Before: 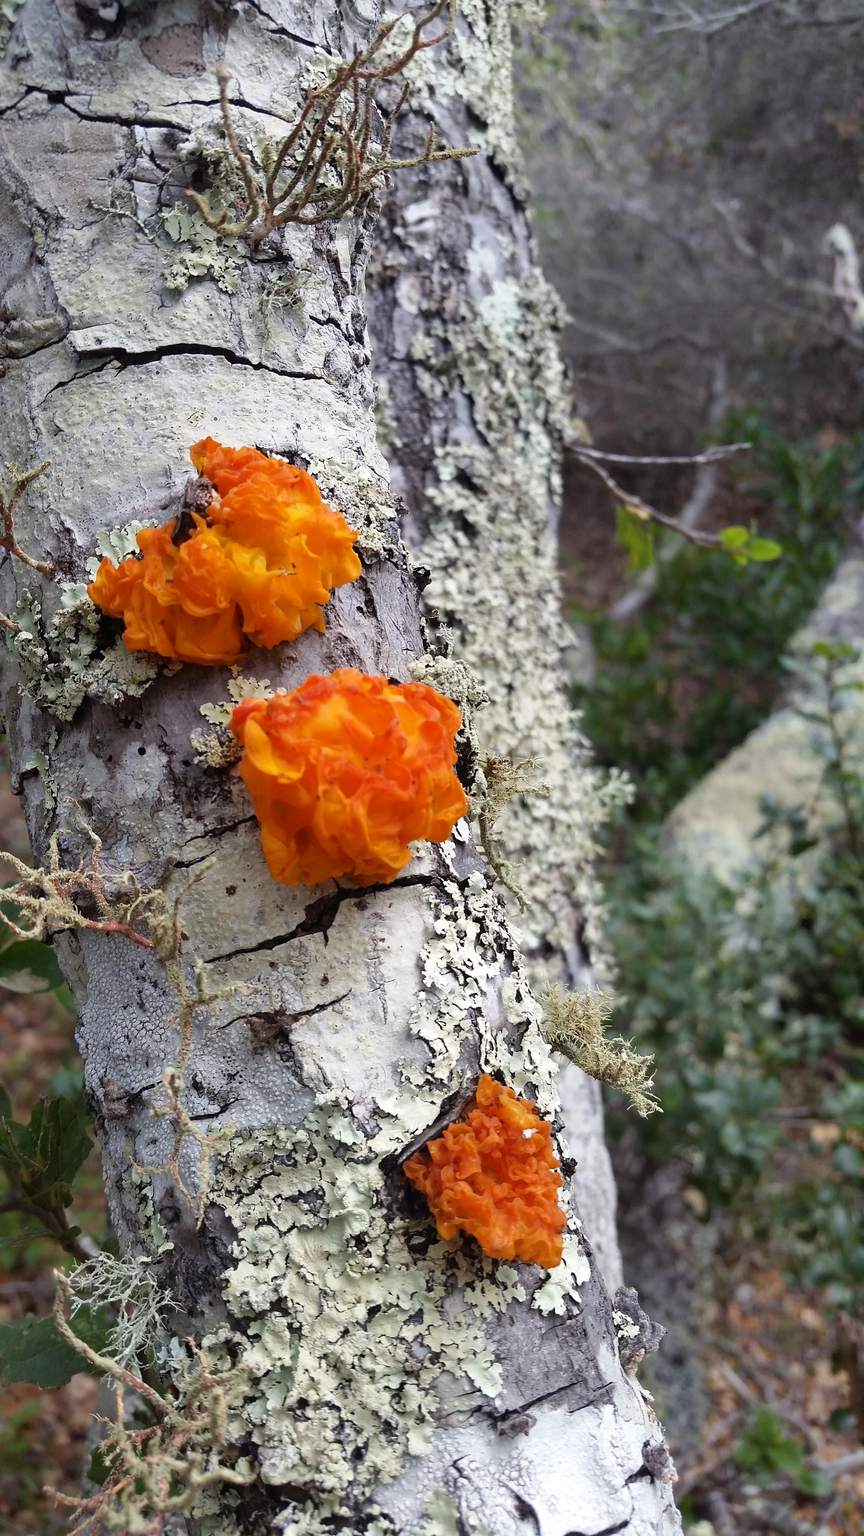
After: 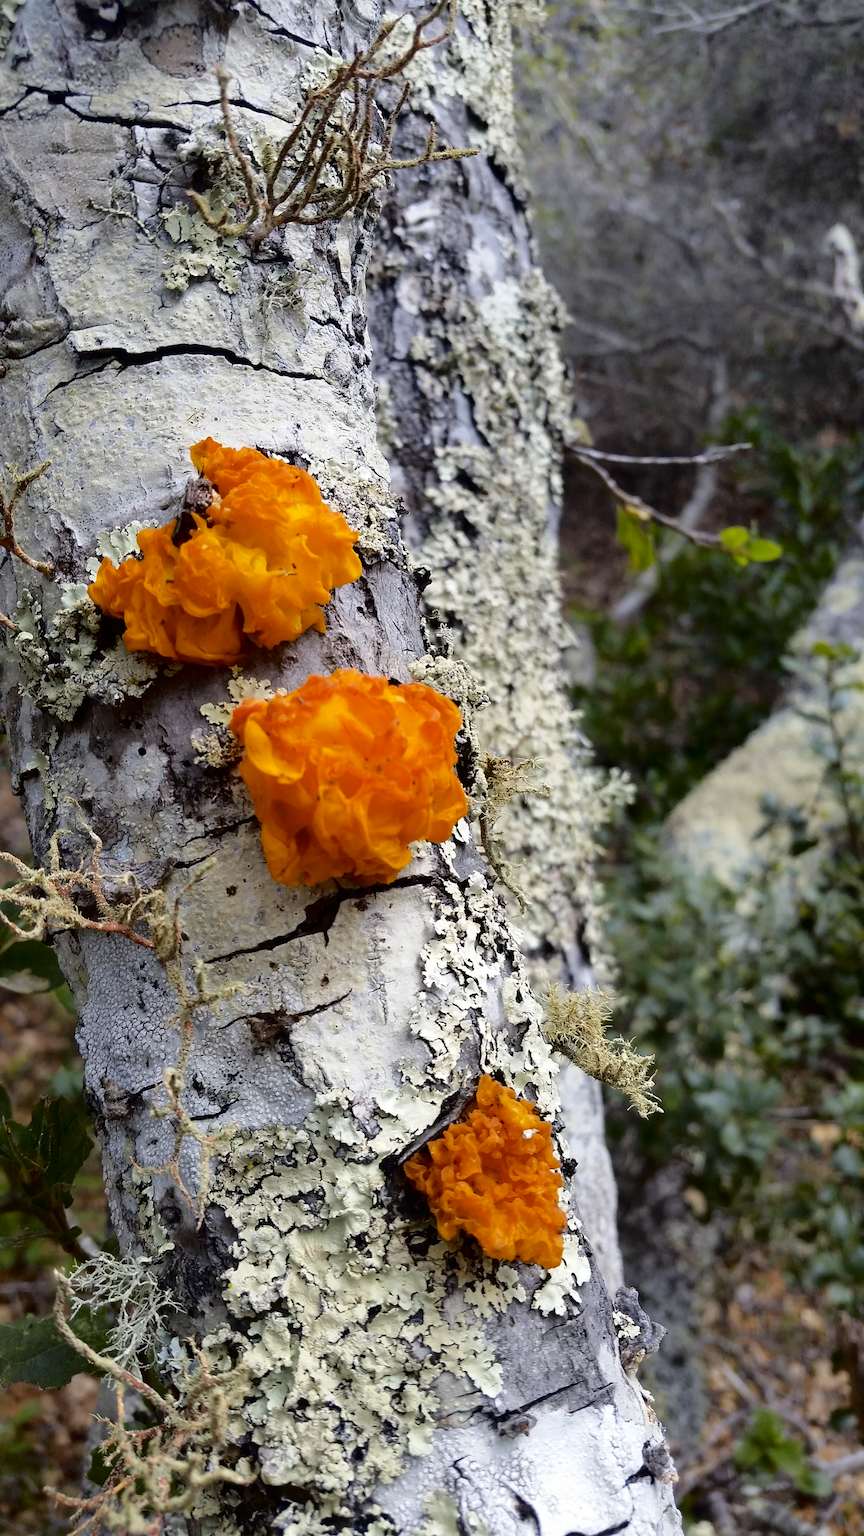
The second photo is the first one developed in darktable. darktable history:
color contrast: green-magenta contrast 0.85, blue-yellow contrast 1.25, unbound 0
fill light: exposure -2 EV, width 8.6
